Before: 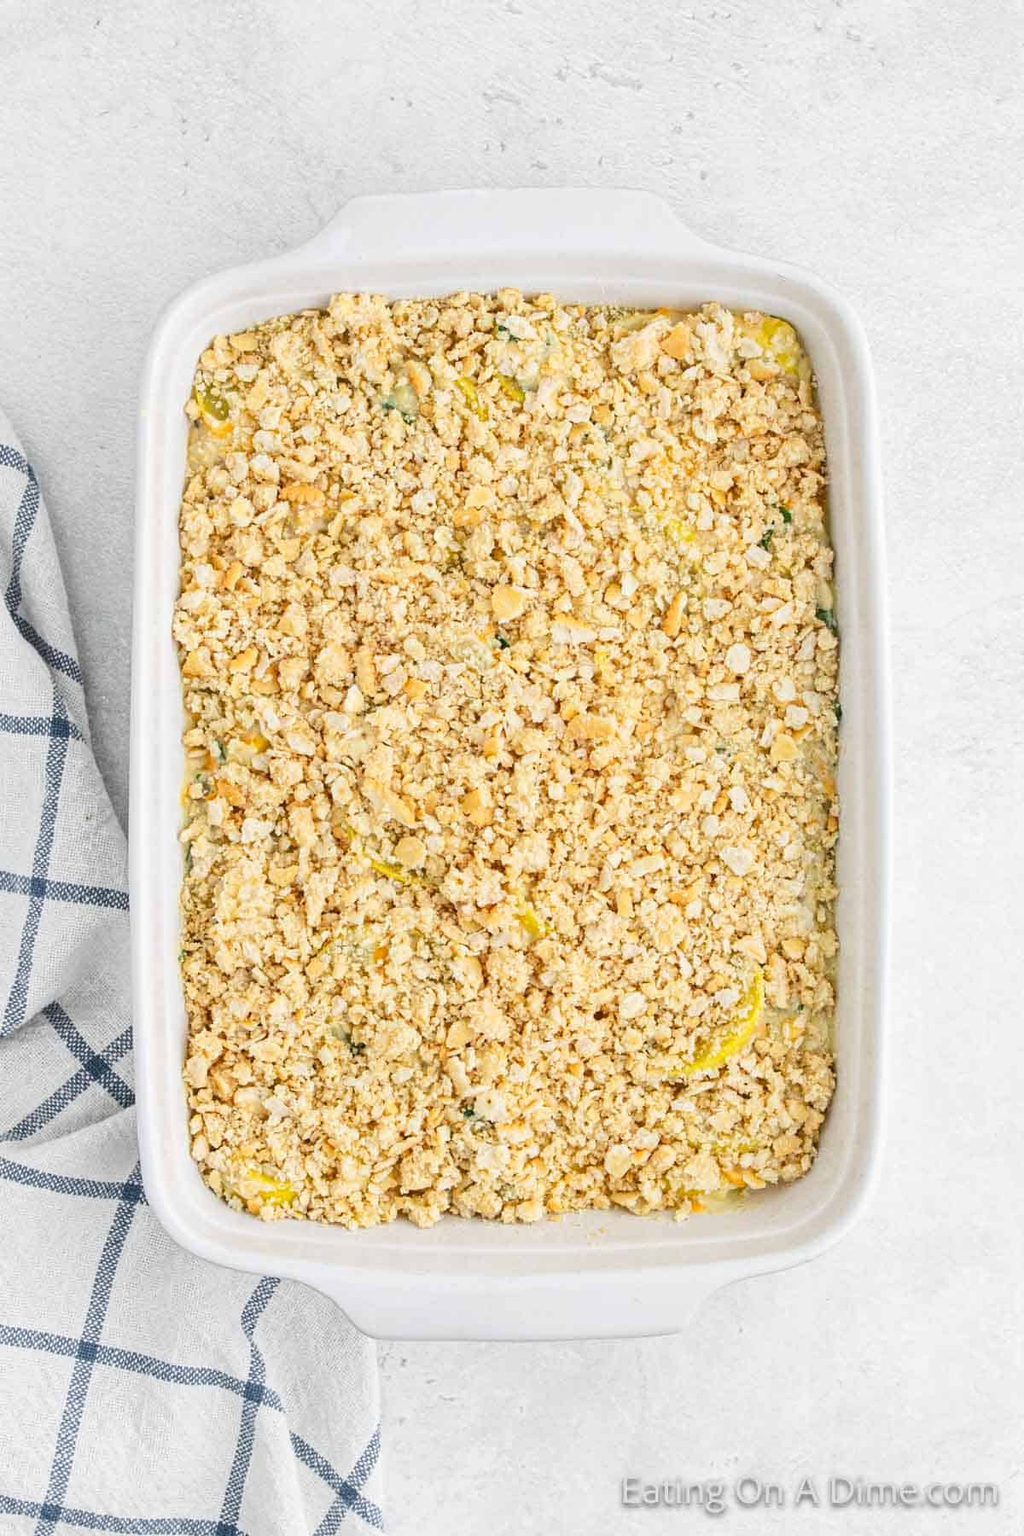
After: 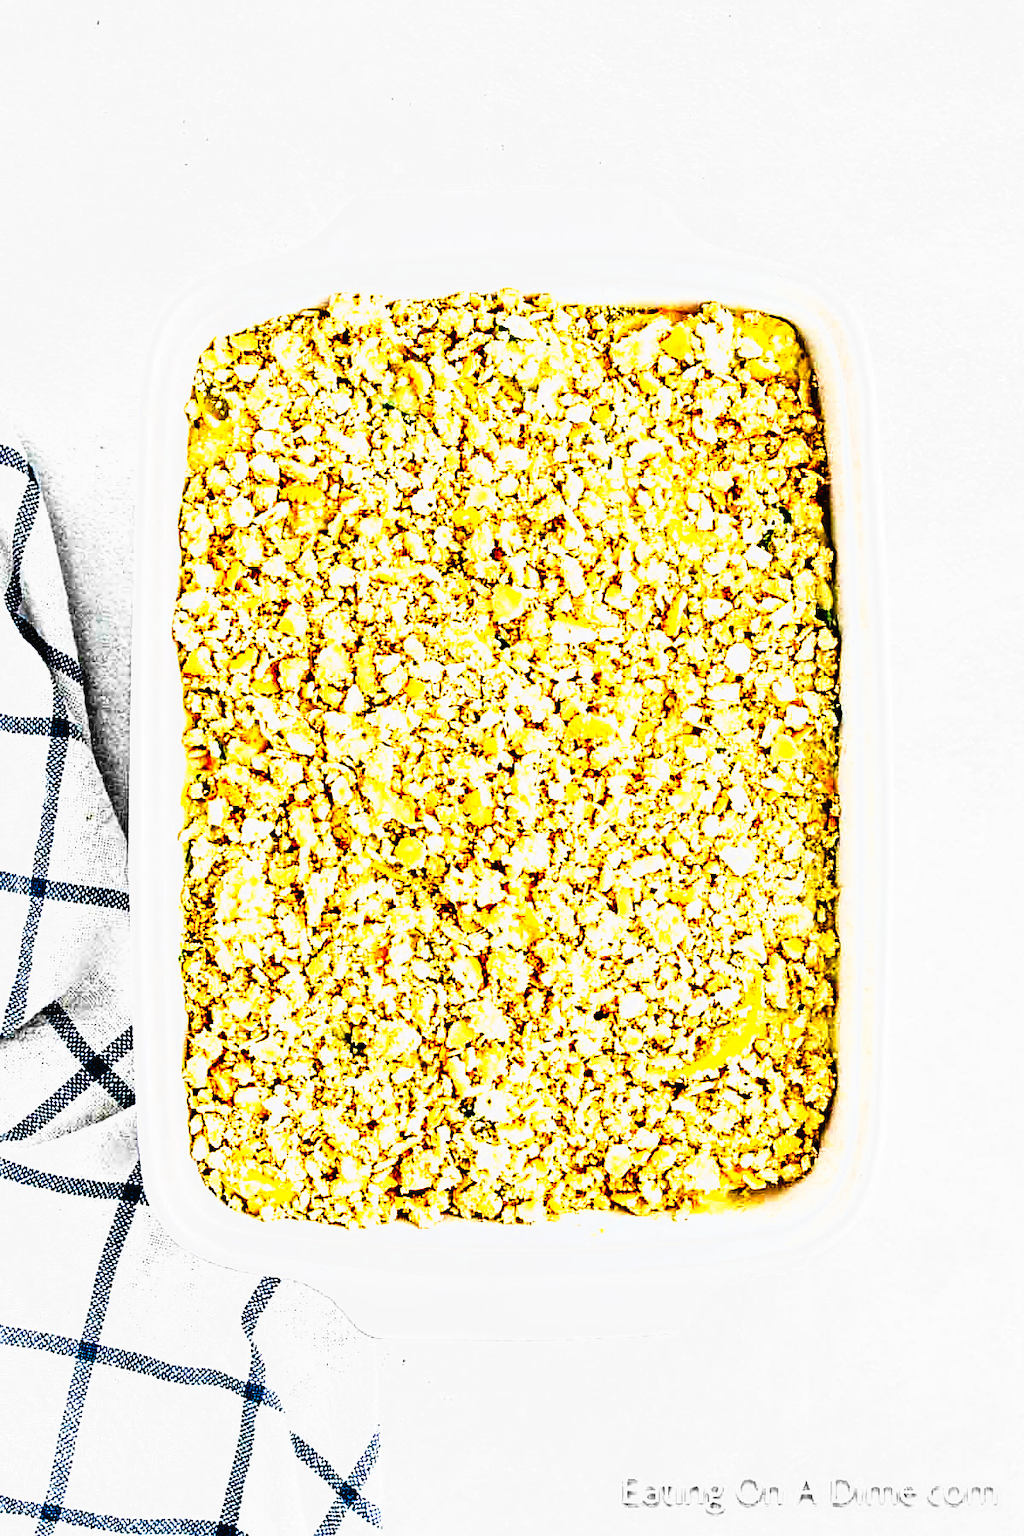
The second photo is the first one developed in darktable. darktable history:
sharpen: on, module defaults
tone curve: curves: ch0 [(0, 0) (0.003, 0.005) (0.011, 0.005) (0.025, 0.006) (0.044, 0.008) (0.069, 0.01) (0.1, 0.012) (0.136, 0.015) (0.177, 0.019) (0.224, 0.017) (0.277, 0.015) (0.335, 0.018) (0.399, 0.043) (0.468, 0.118) (0.543, 0.349) (0.623, 0.591) (0.709, 0.88) (0.801, 0.983) (0.898, 0.973) (1, 1)], preserve colors none
